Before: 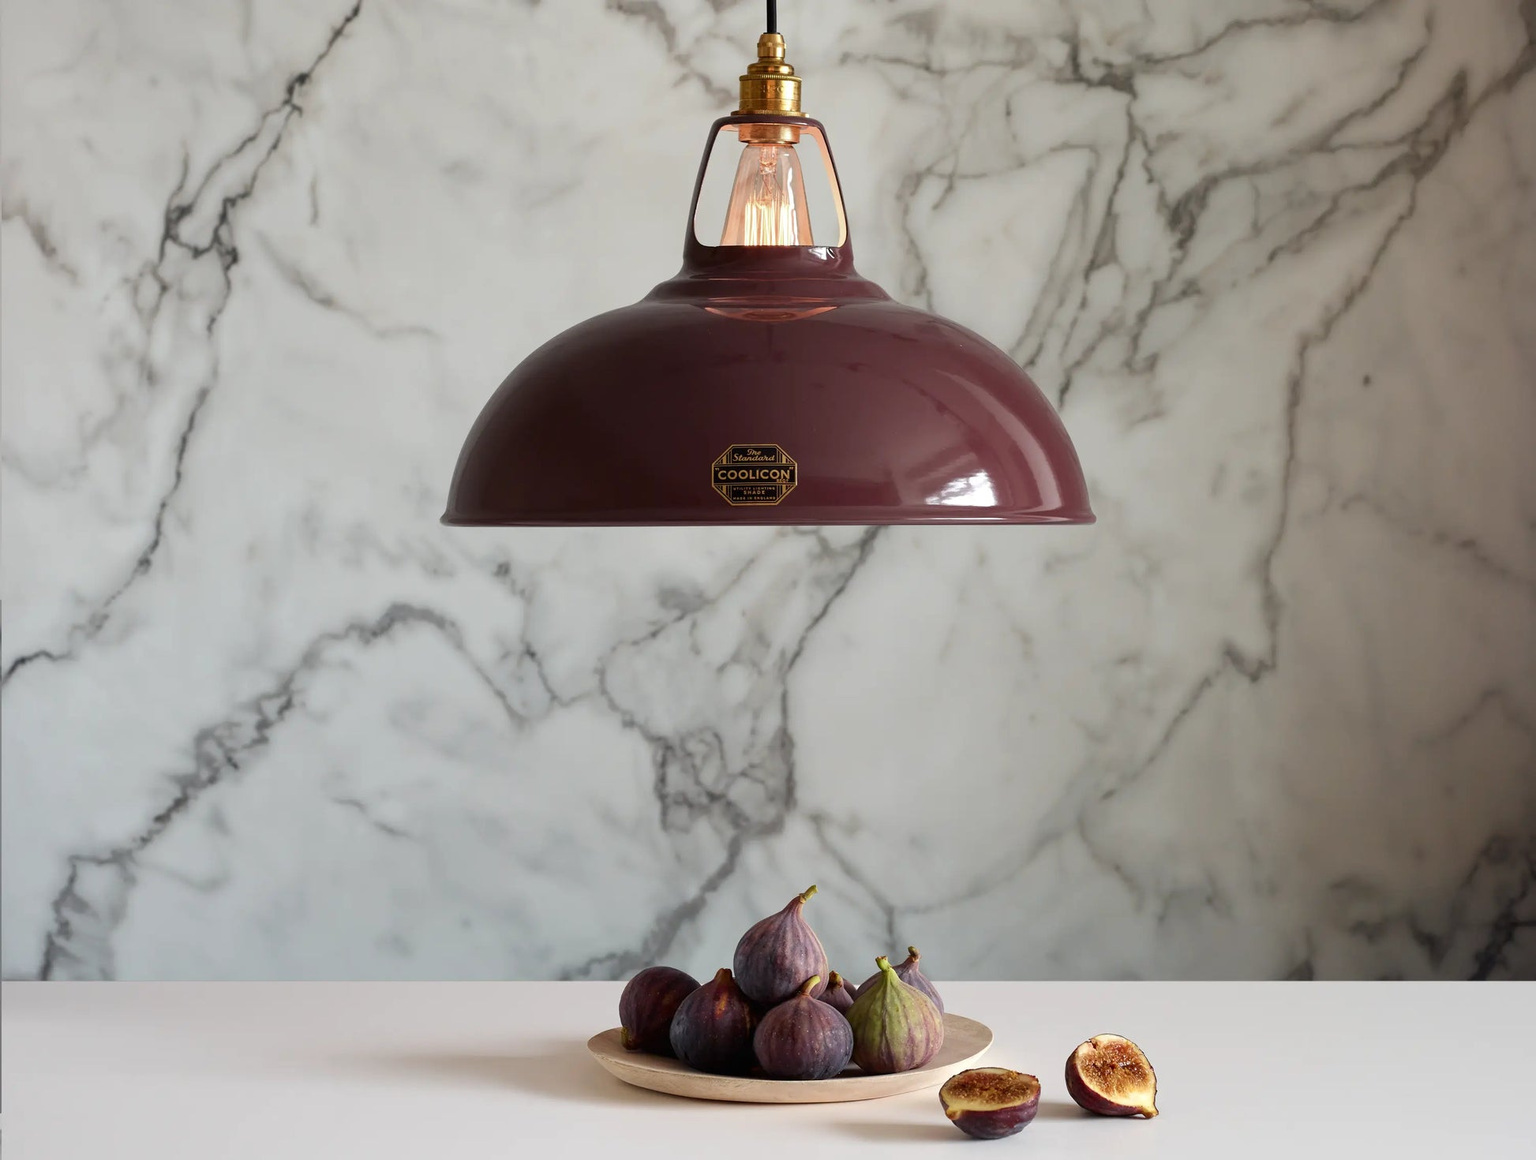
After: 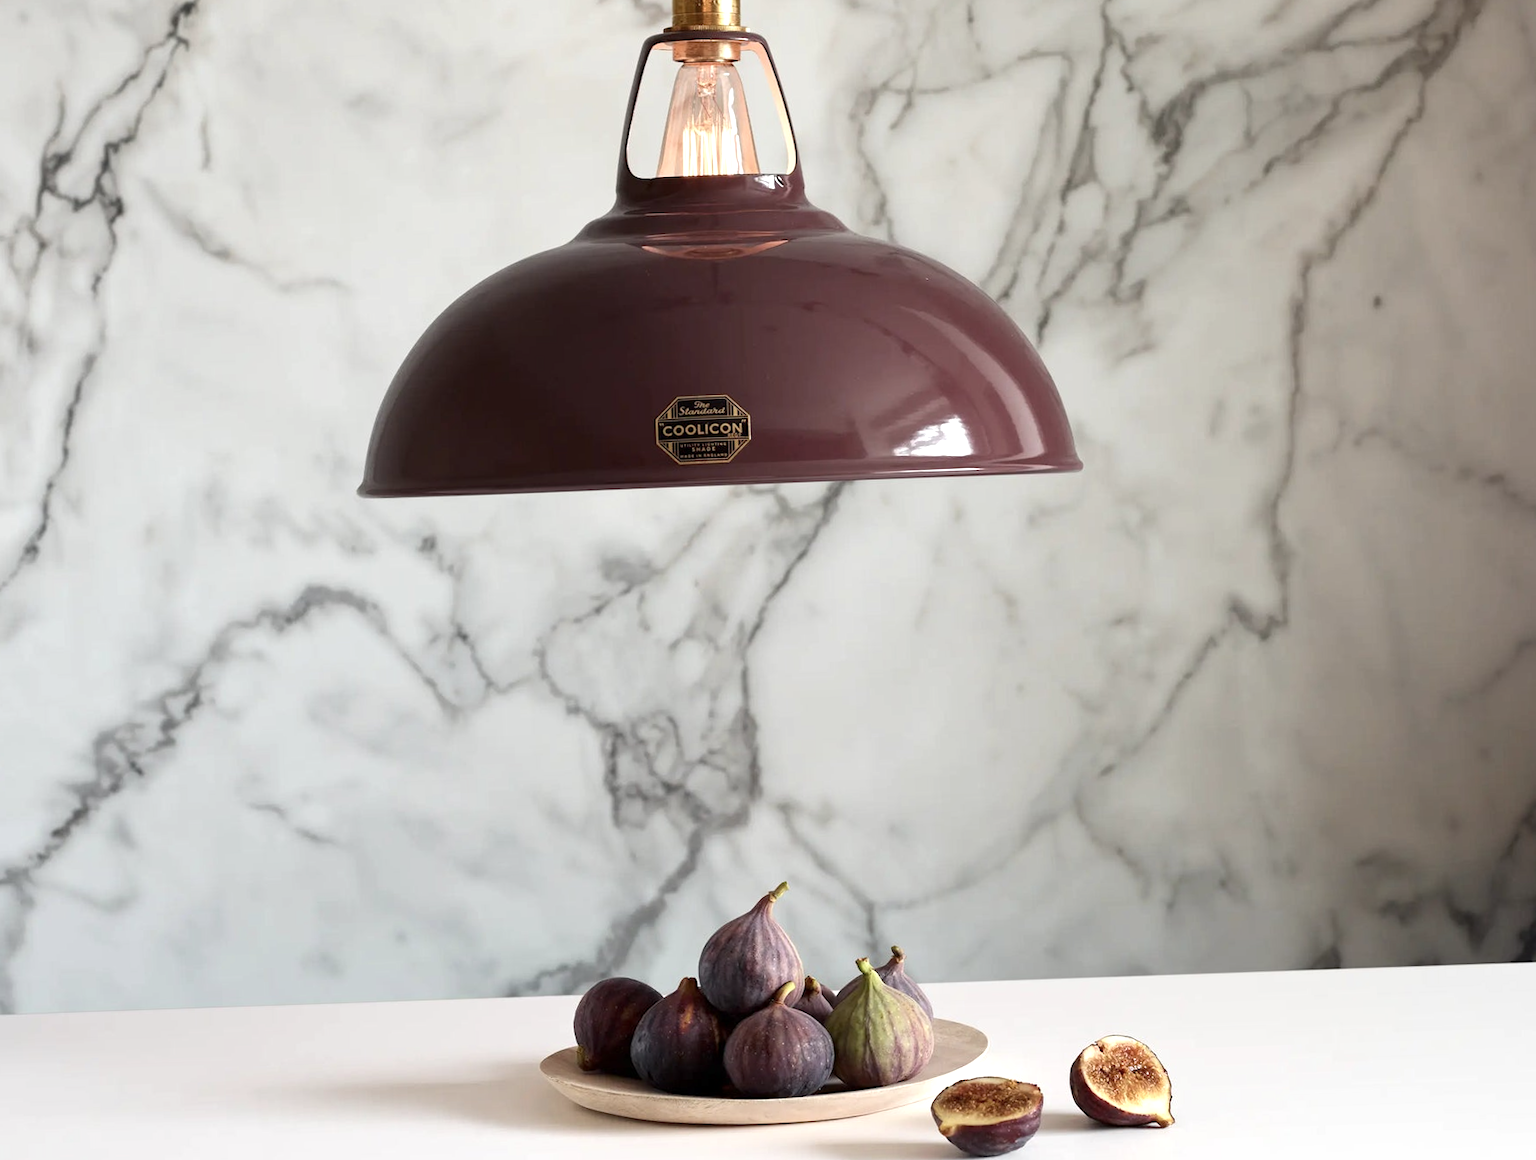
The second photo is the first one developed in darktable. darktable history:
exposure: black level correction 0.001, exposure 0.5 EV, compensate exposure bias true, compensate highlight preservation false
contrast brightness saturation: contrast 0.06, brightness -0.01, saturation -0.23
tone equalizer: on, module defaults
crop and rotate: angle 1.96°, left 5.673%, top 5.673%
